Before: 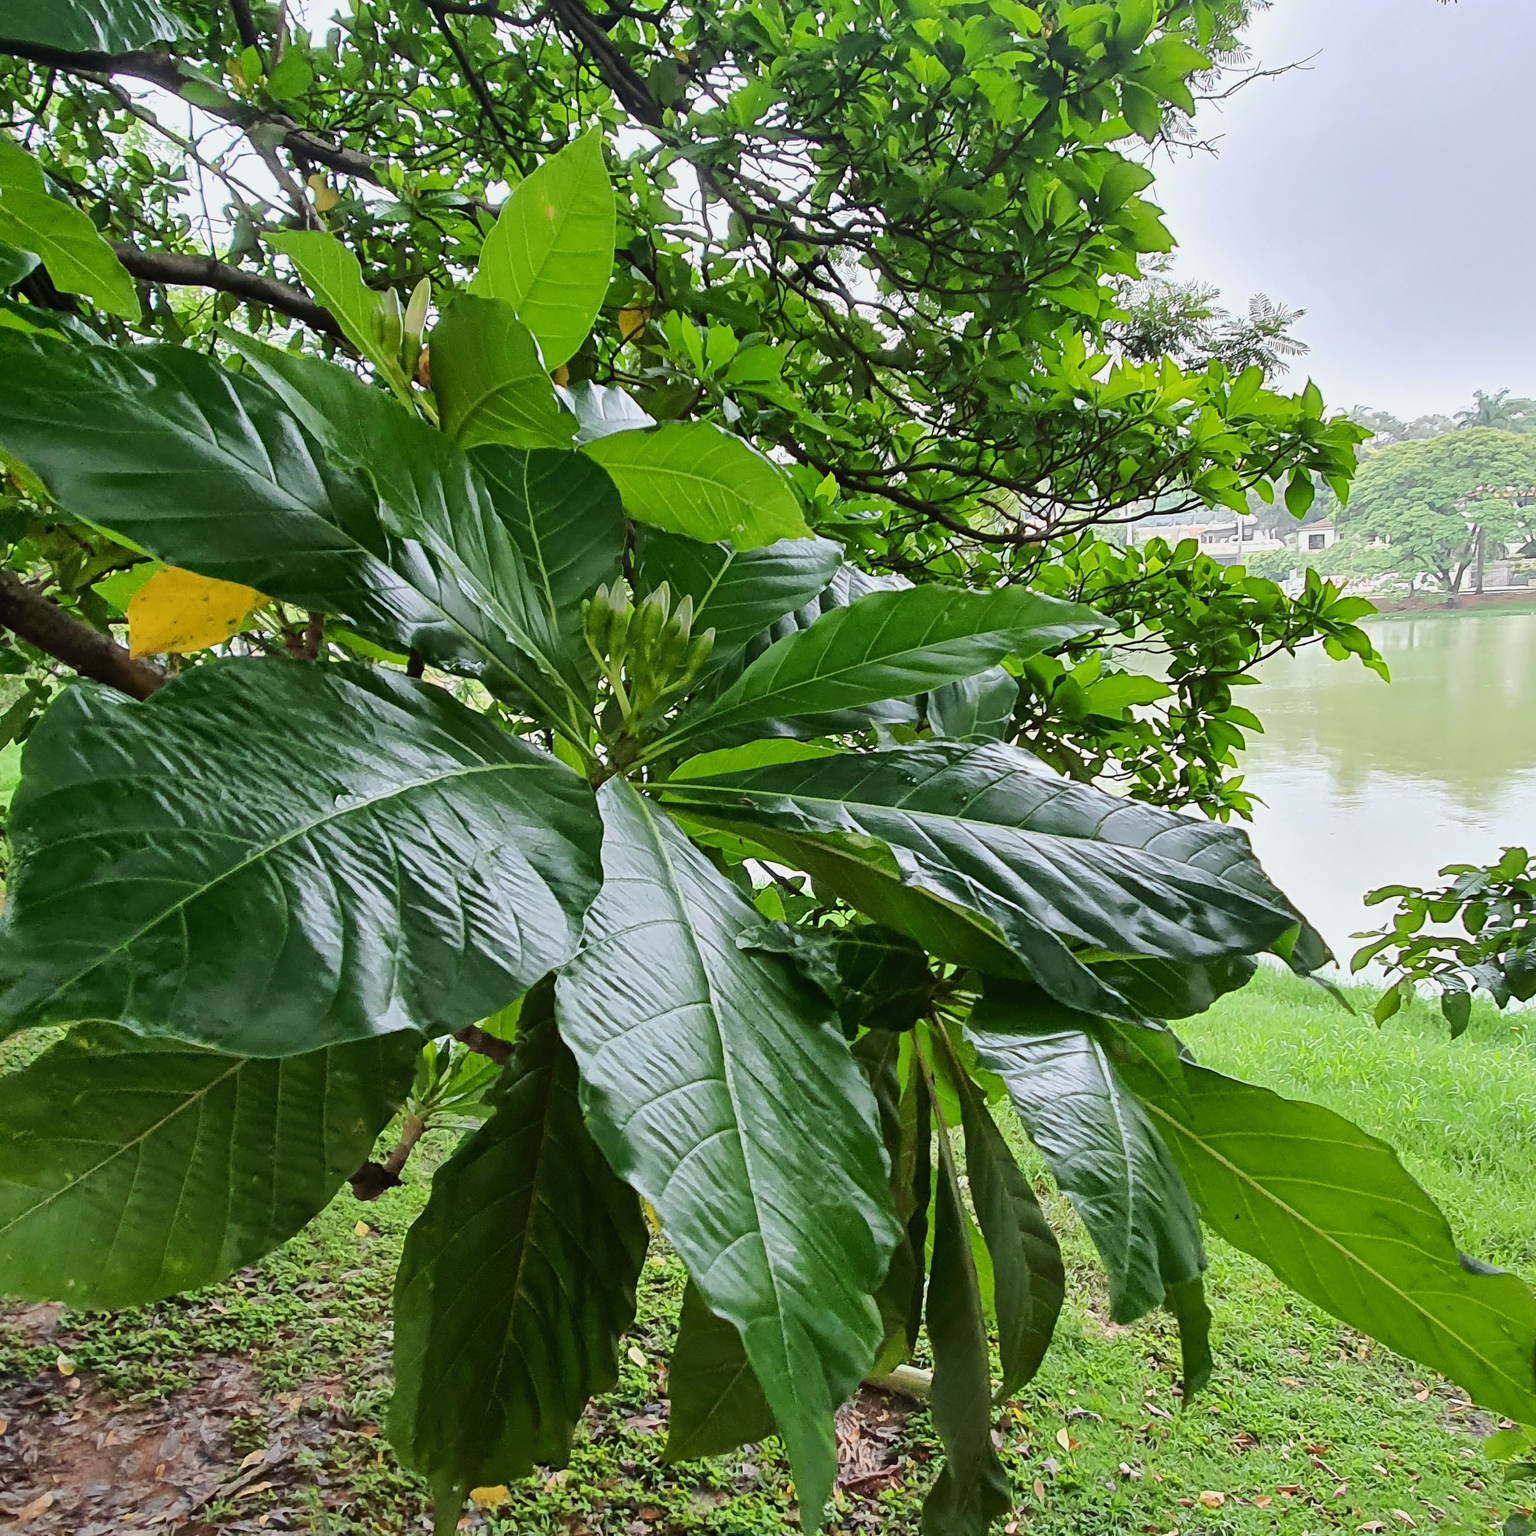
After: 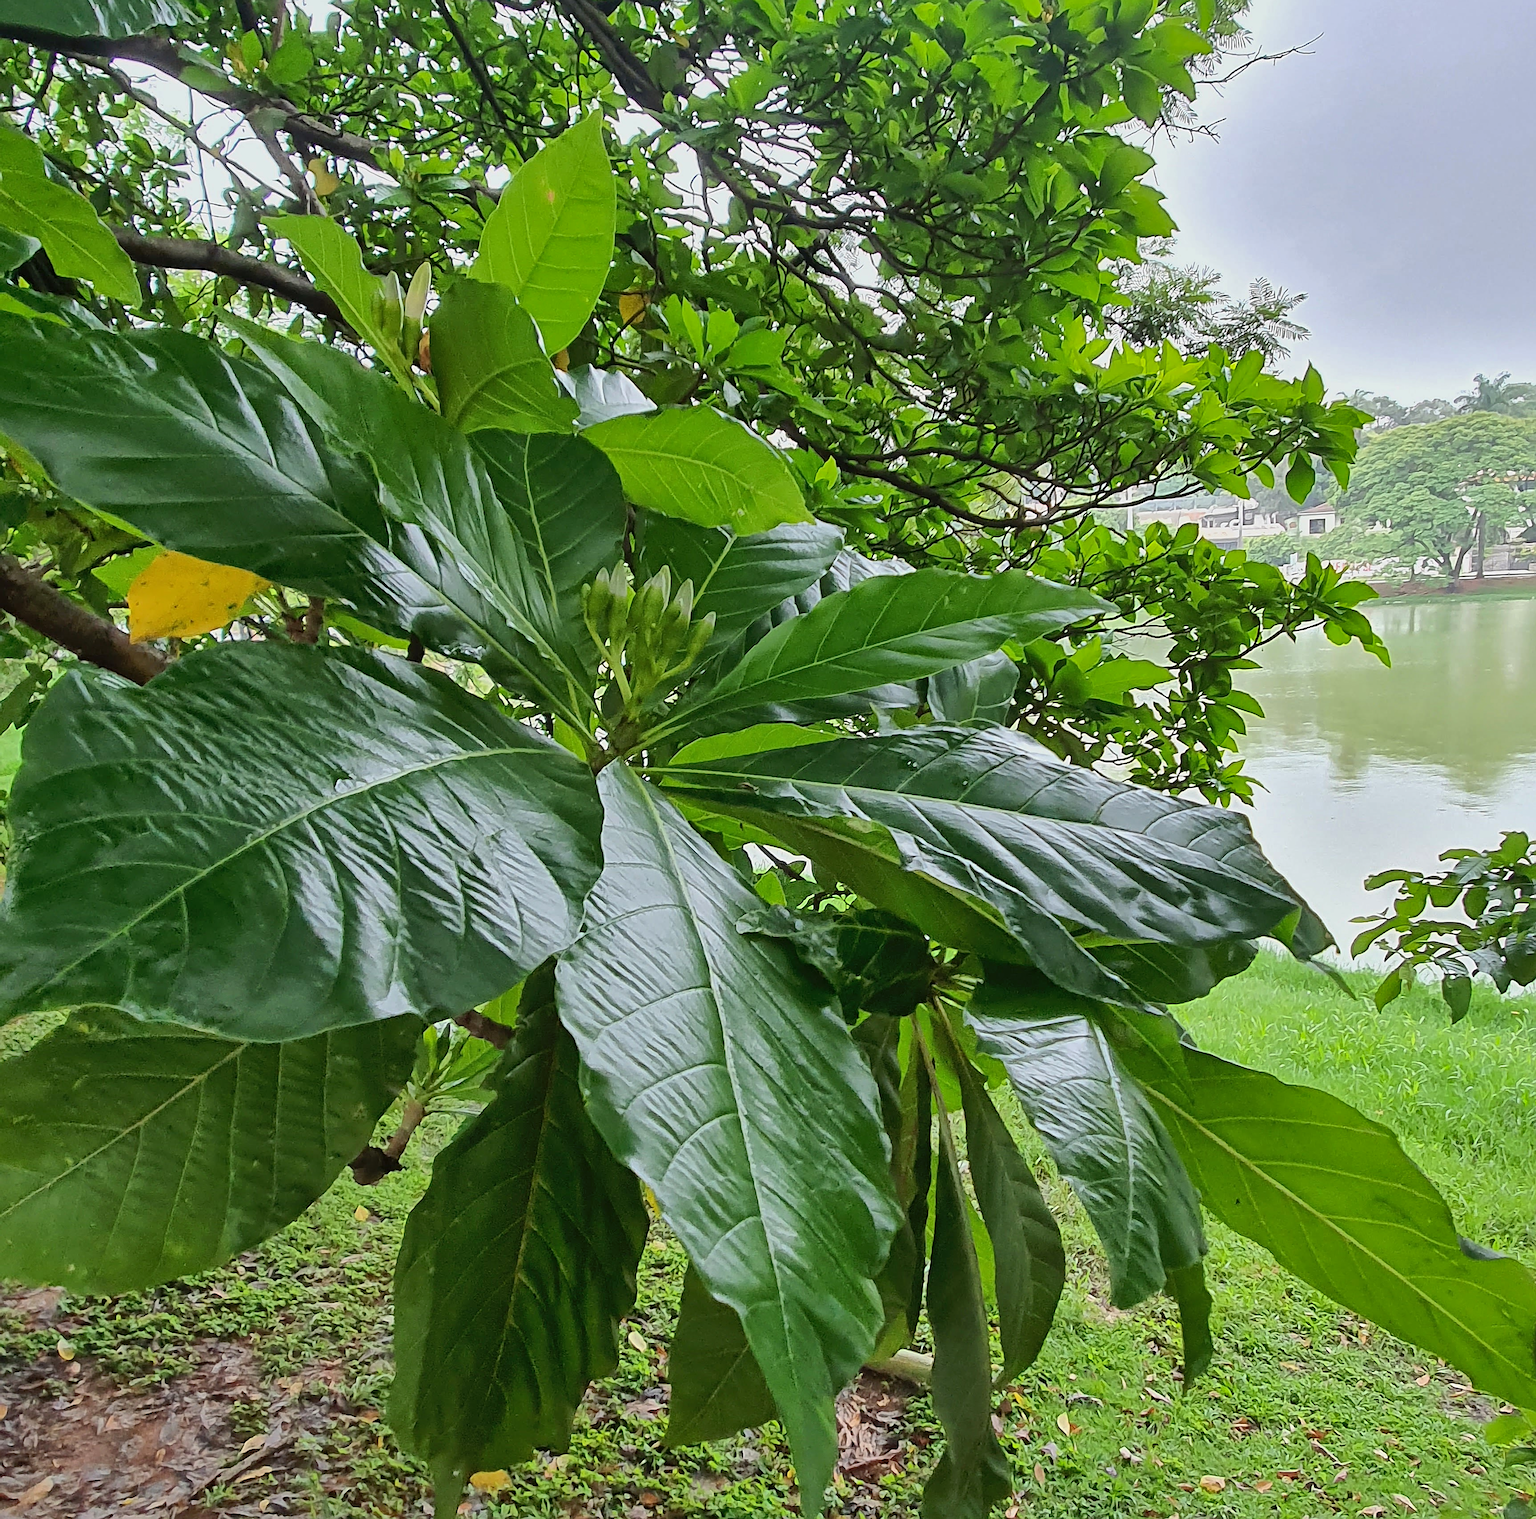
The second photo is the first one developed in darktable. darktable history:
sharpen: on, module defaults
shadows and highlights: on, module defaults
crop: top 1.049%, right 0.001%
